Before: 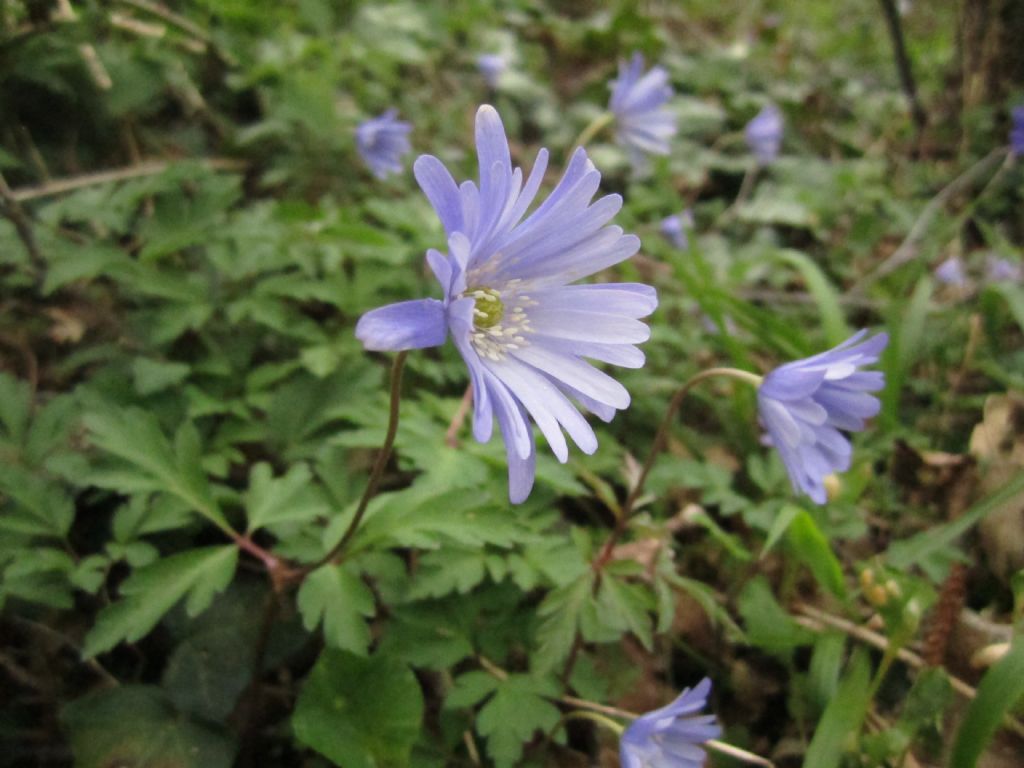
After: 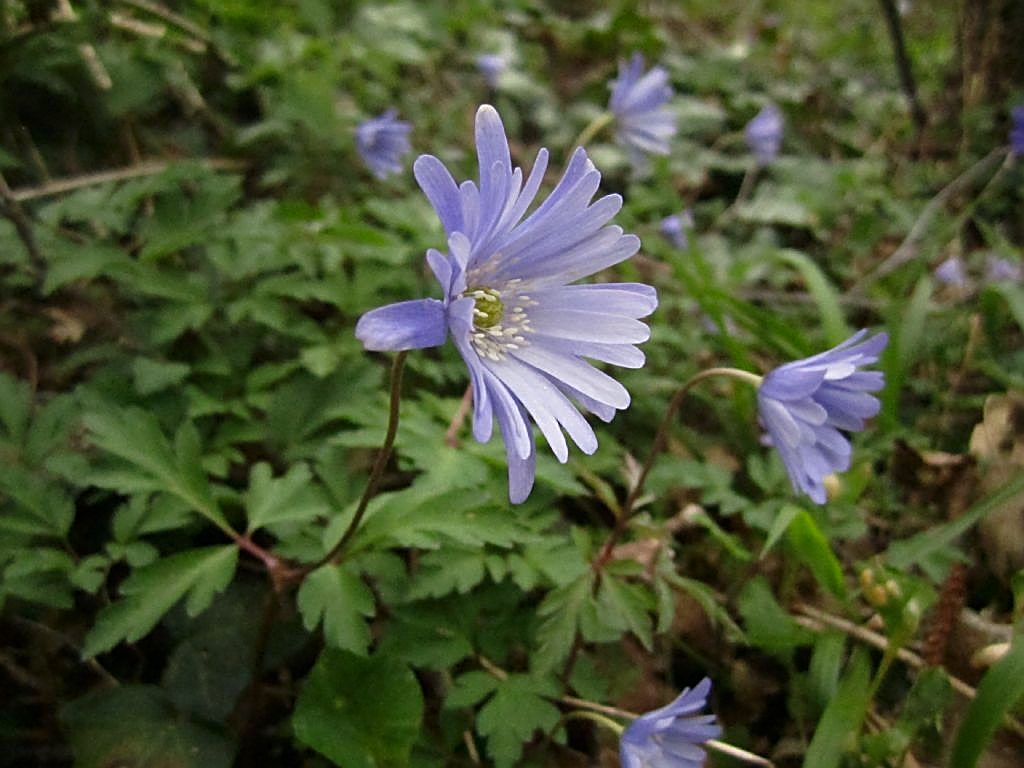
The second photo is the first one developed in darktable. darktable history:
exposure: exposure -0.018 EV, compensate exposure bias true, compensate highlight preservation false
sharpen: amount 1.003
contrast brightness saturation: brightness -0.099
